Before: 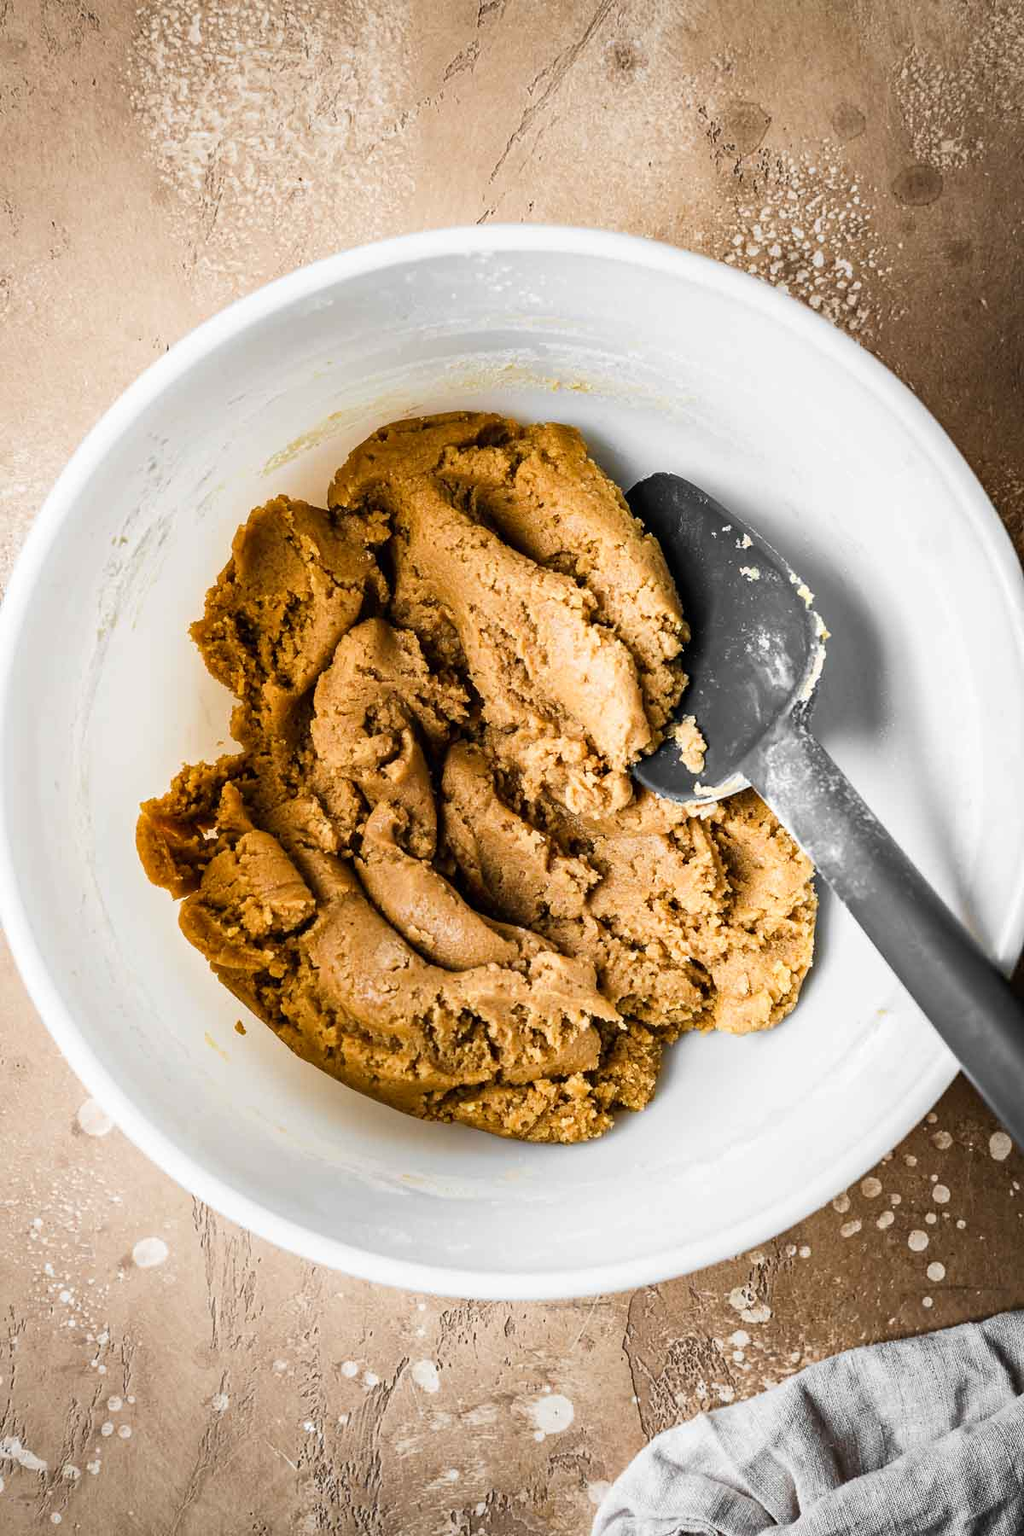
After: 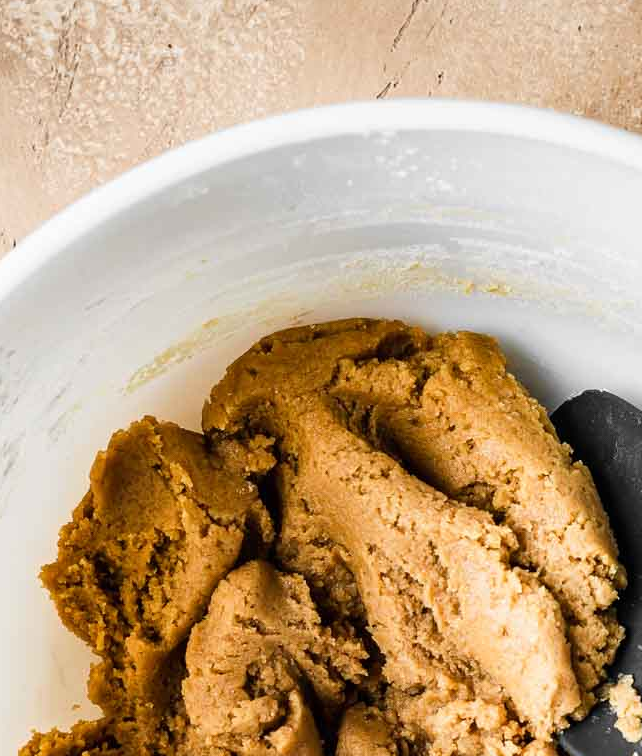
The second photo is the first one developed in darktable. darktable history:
crop: left 15.232%, top 9.118%, right 31.207%, bottom 48.854%
